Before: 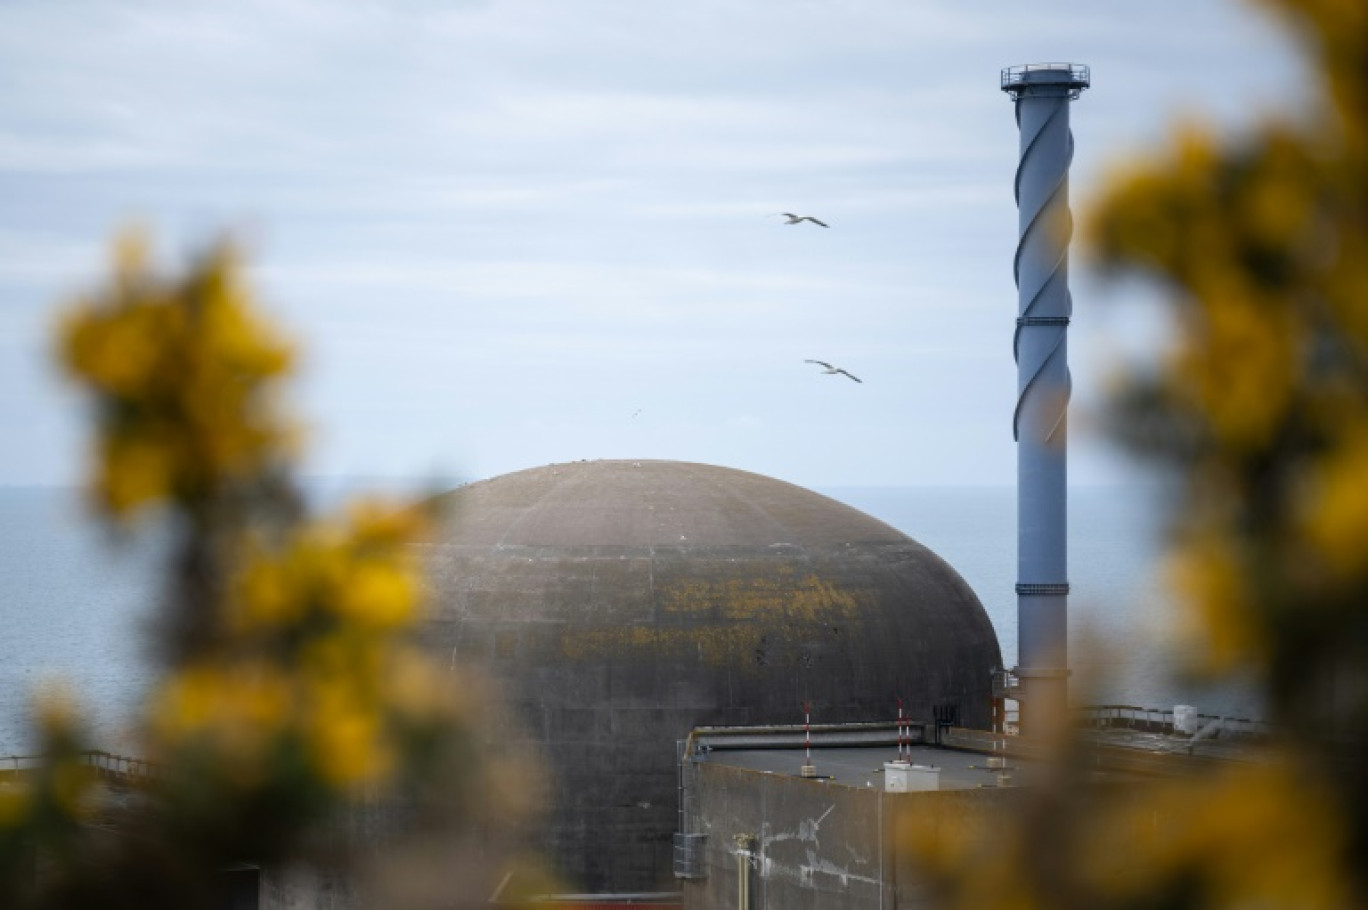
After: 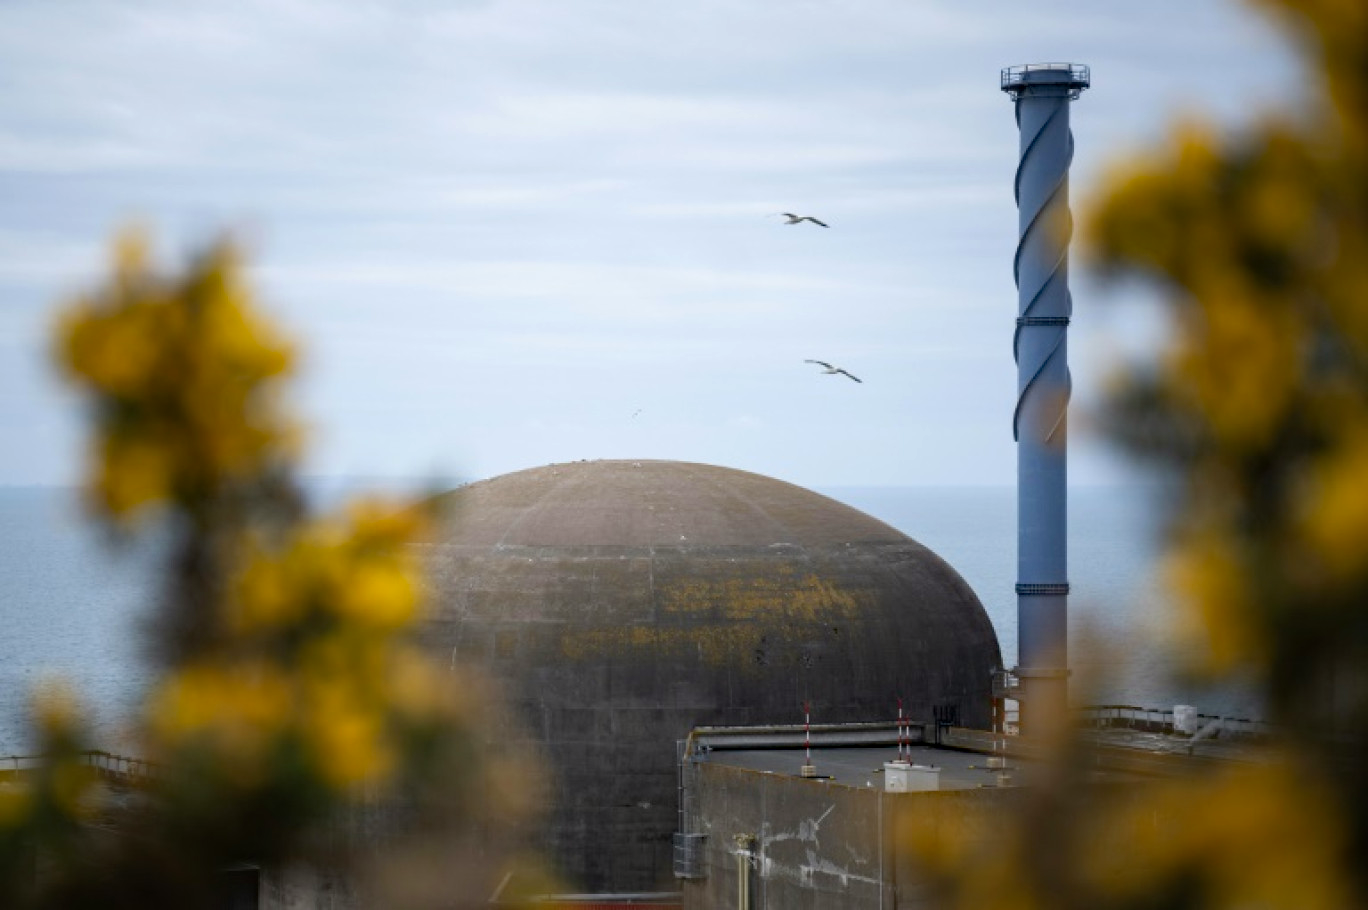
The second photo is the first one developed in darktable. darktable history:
haze removal: strength 0.296, distance 0.252, compatibility mode true, adaptive false
